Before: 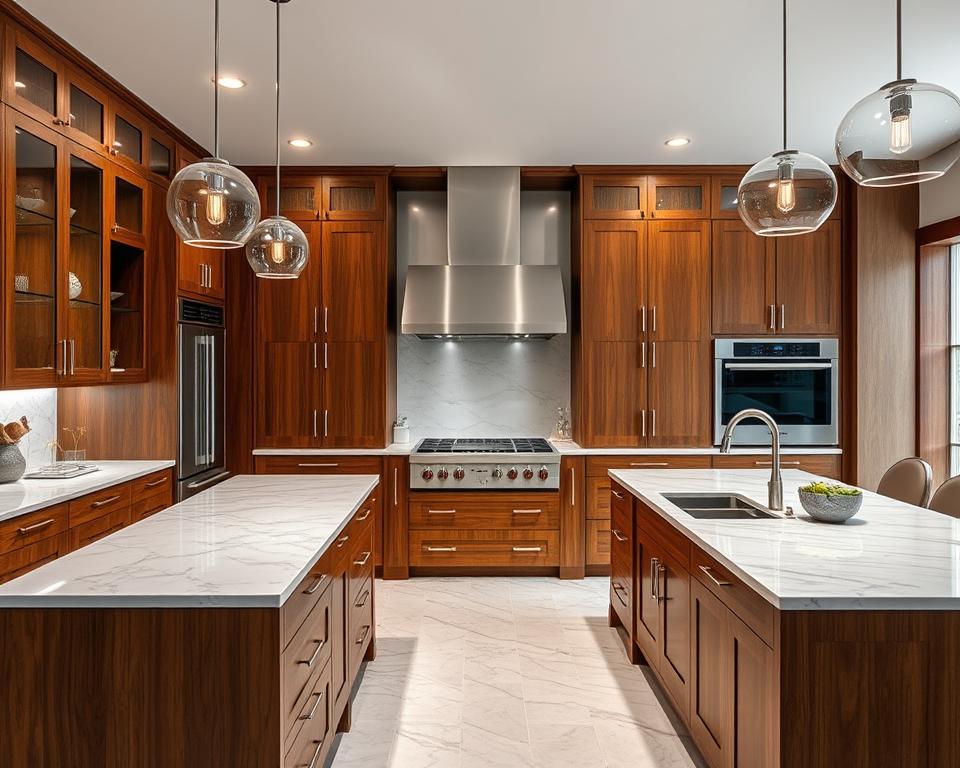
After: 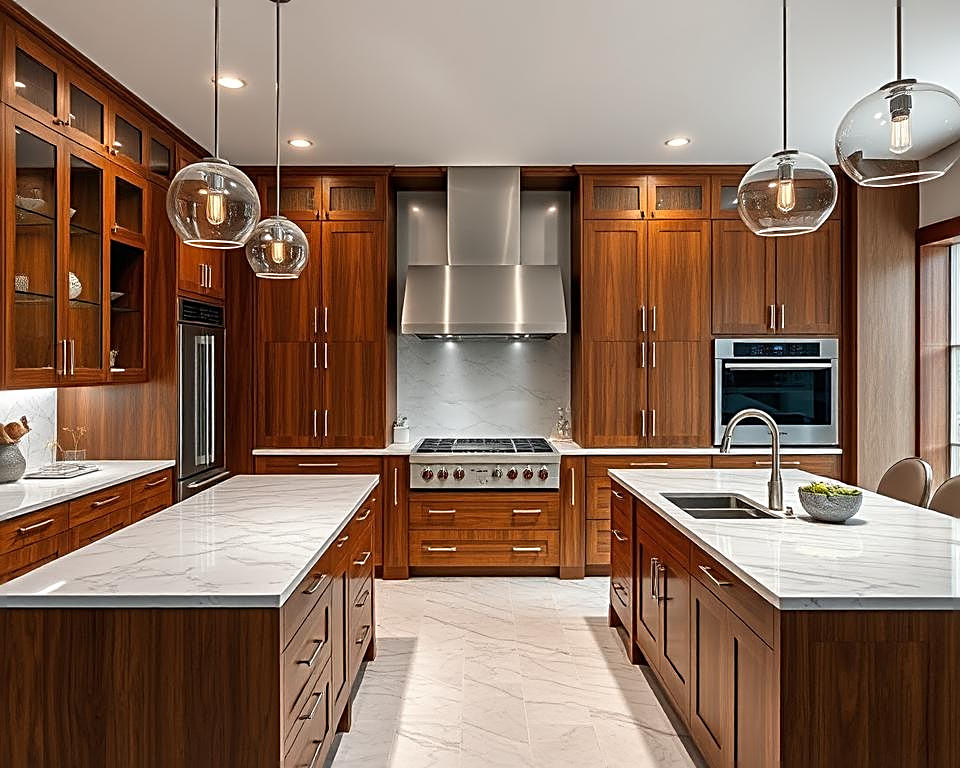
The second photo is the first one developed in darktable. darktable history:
sharpen: radius 2.53, amount 0.623
